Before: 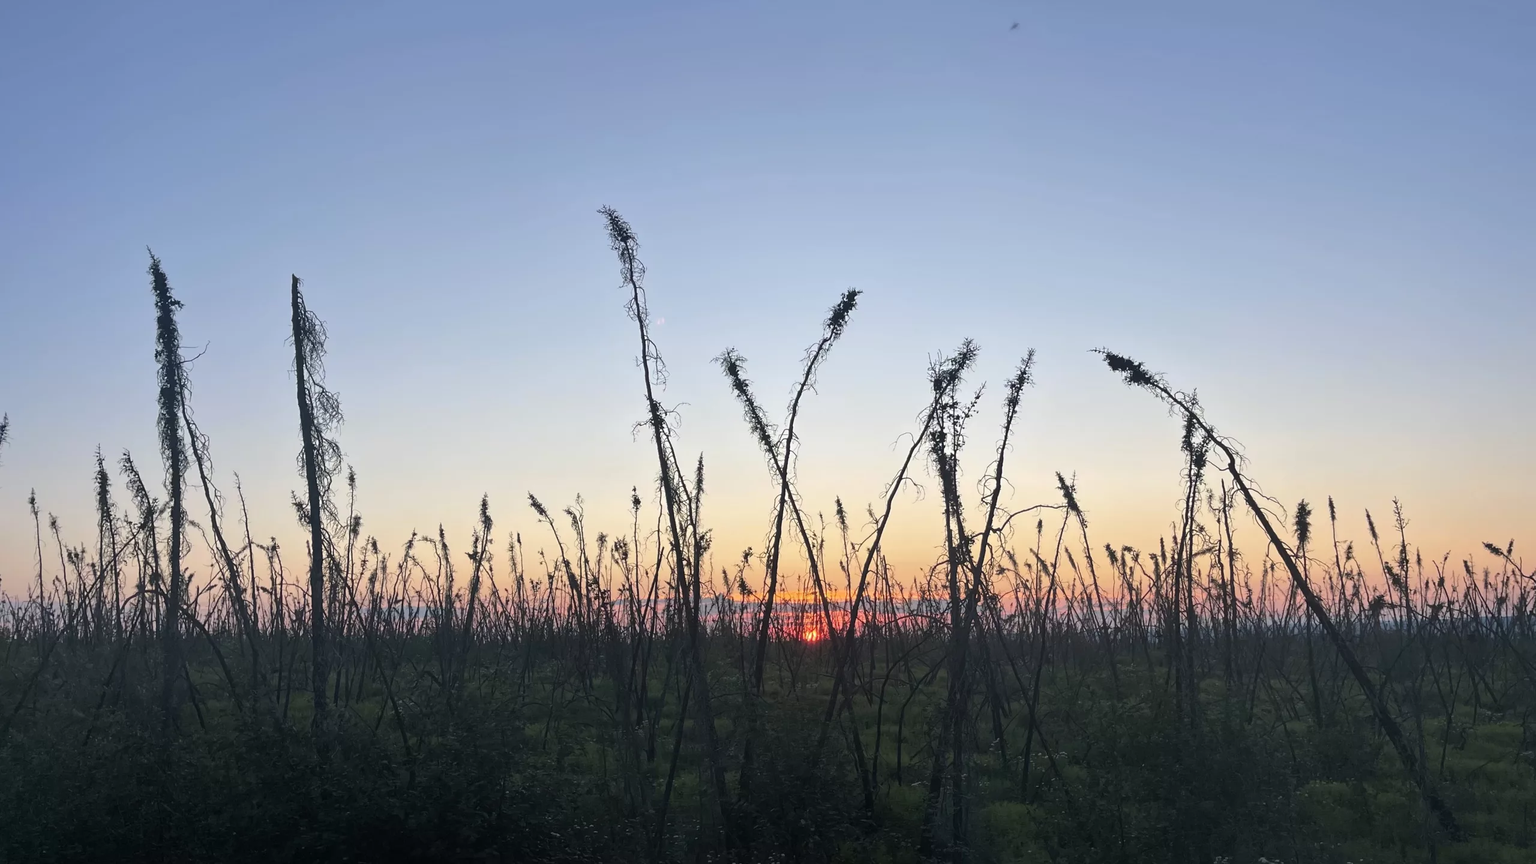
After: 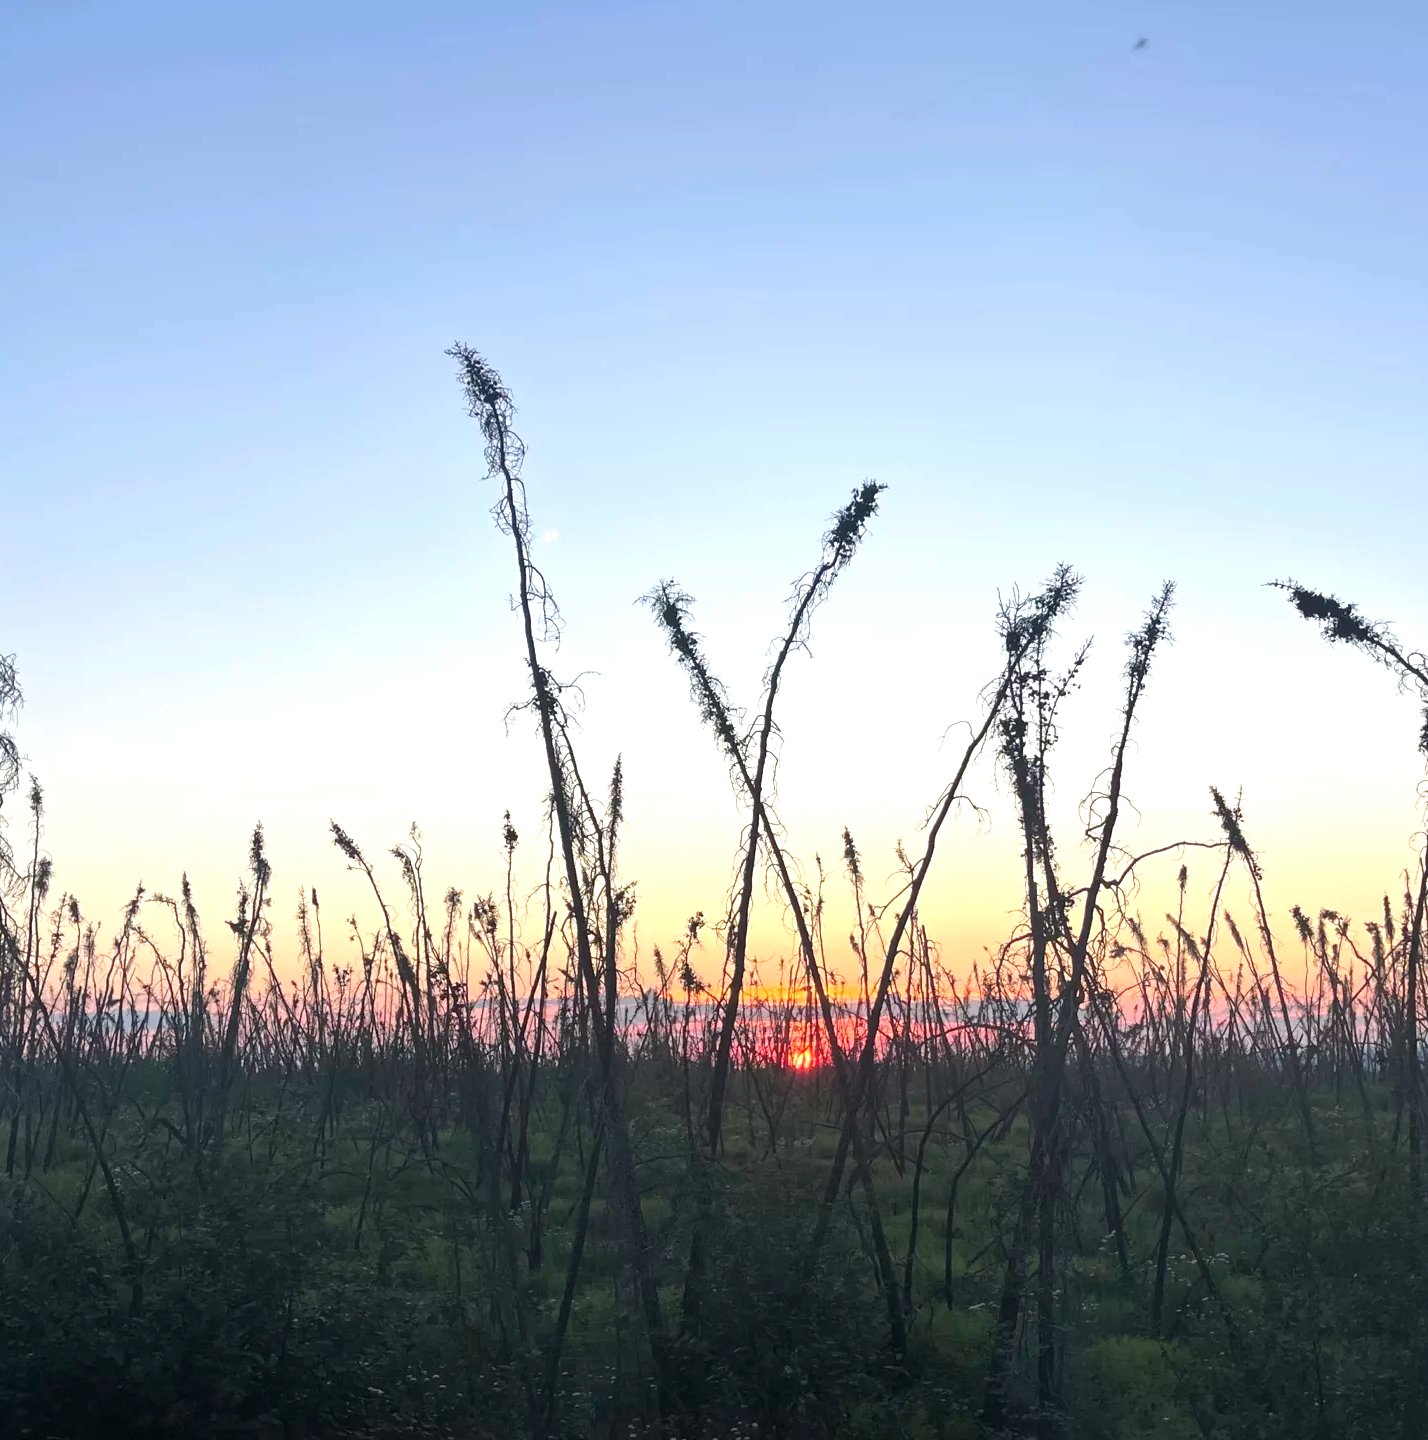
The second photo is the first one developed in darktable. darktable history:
exposure: exposure 0.611 EV, compensate highlight preservation false
crop: left 21.501%, right 22.68%
